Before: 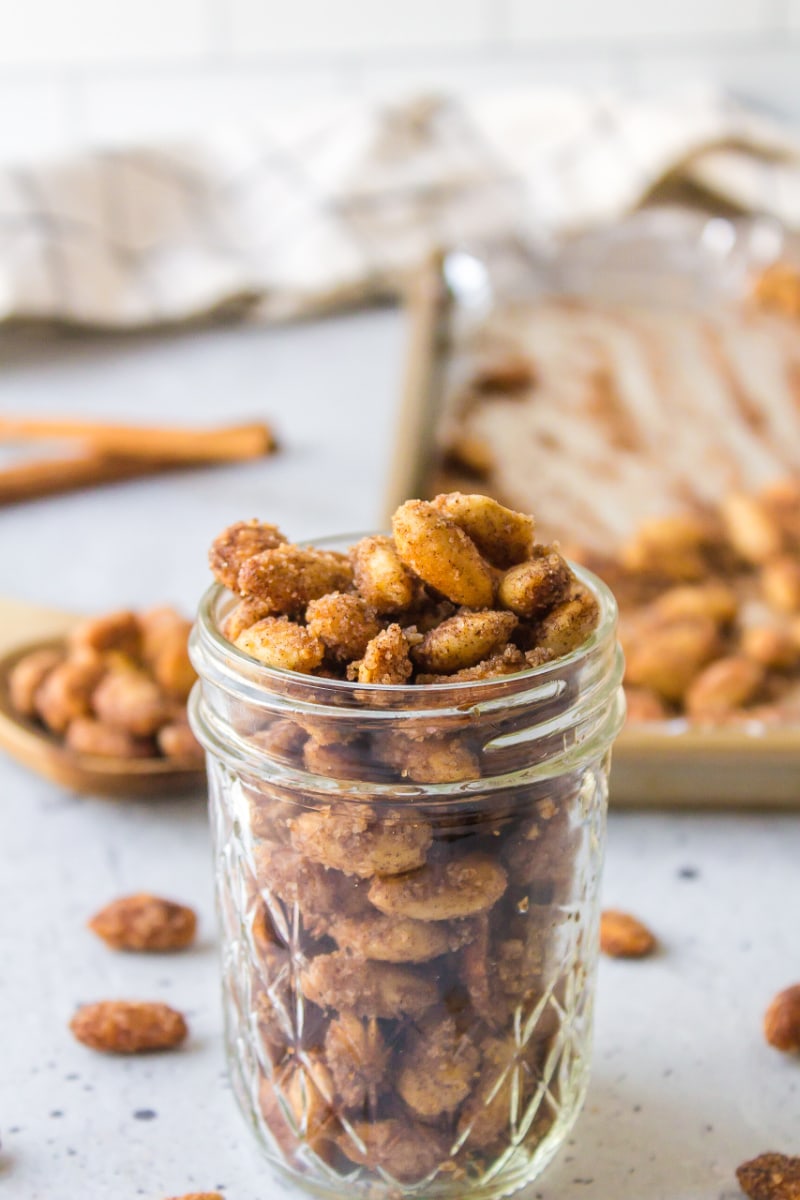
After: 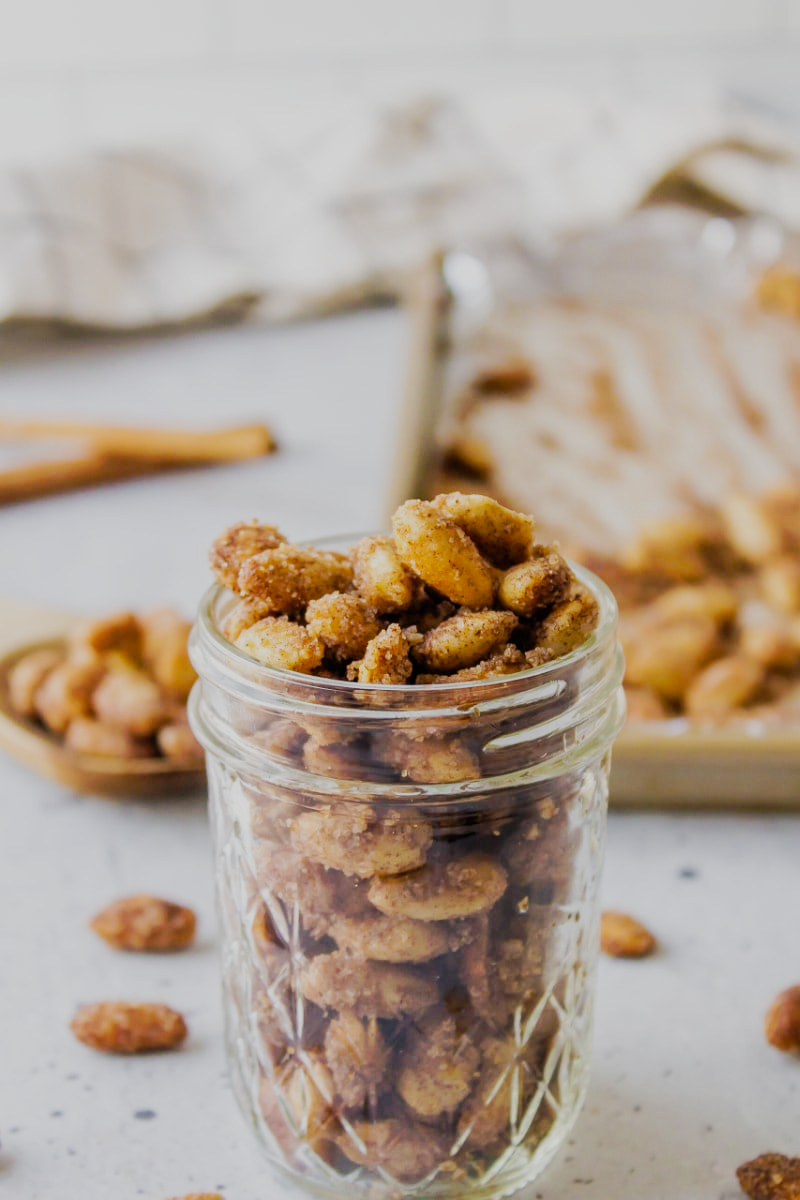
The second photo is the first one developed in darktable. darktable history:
filmic rgb: black relative exposure -7.65 EV, white relative exposure 4.56 EV, hardness 3.61, add noise in highlights 0.001, preserve chrominance no, color science v3 (2019), use custom middle-gray values true, contrast in highlights soft
tone curve: curves: ch0 [(0, 0) (0.003, 0.003) (0.011, 0.011) (0.025, 0.024) (0.044, 0.043) (0.069, 0.068) (0.1, 0.097) (0.136, 0.132) (0.177, 0.173) (0.224, 0.219) (0.277, 0.27) (0.335, 0.327) (0.399, 0.389) (0.468, 0.457) (0.543, 0.549) (0.623, 0.628) (0.709, 0.713) (0.801, 0.803) (0.898, 0.899) (1, 1)], preserve colors none
